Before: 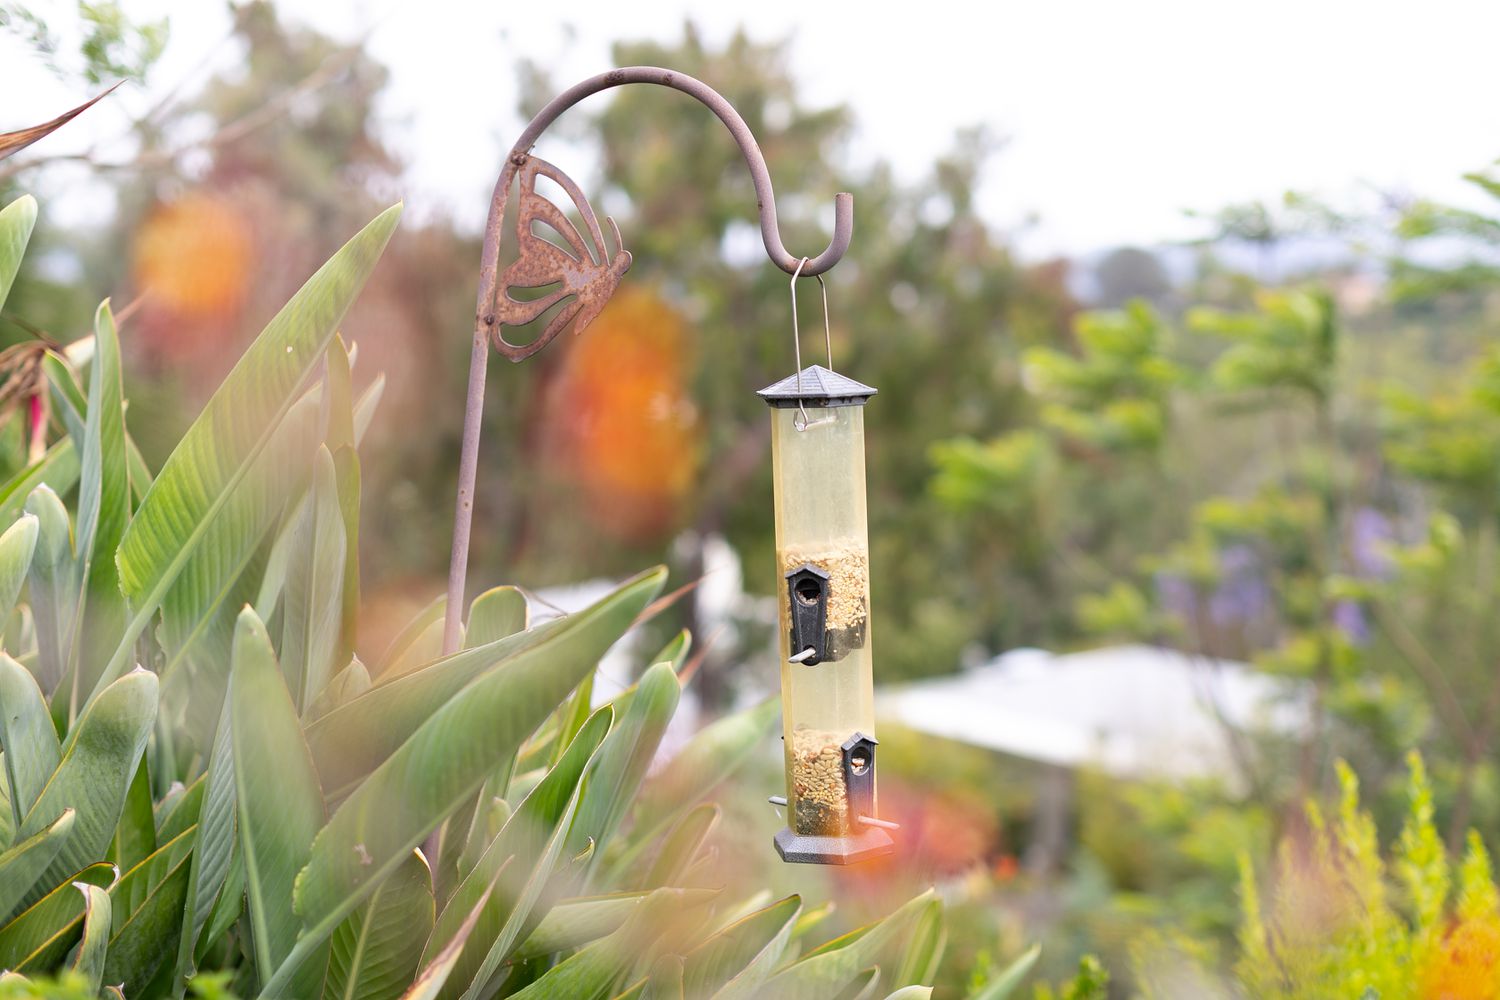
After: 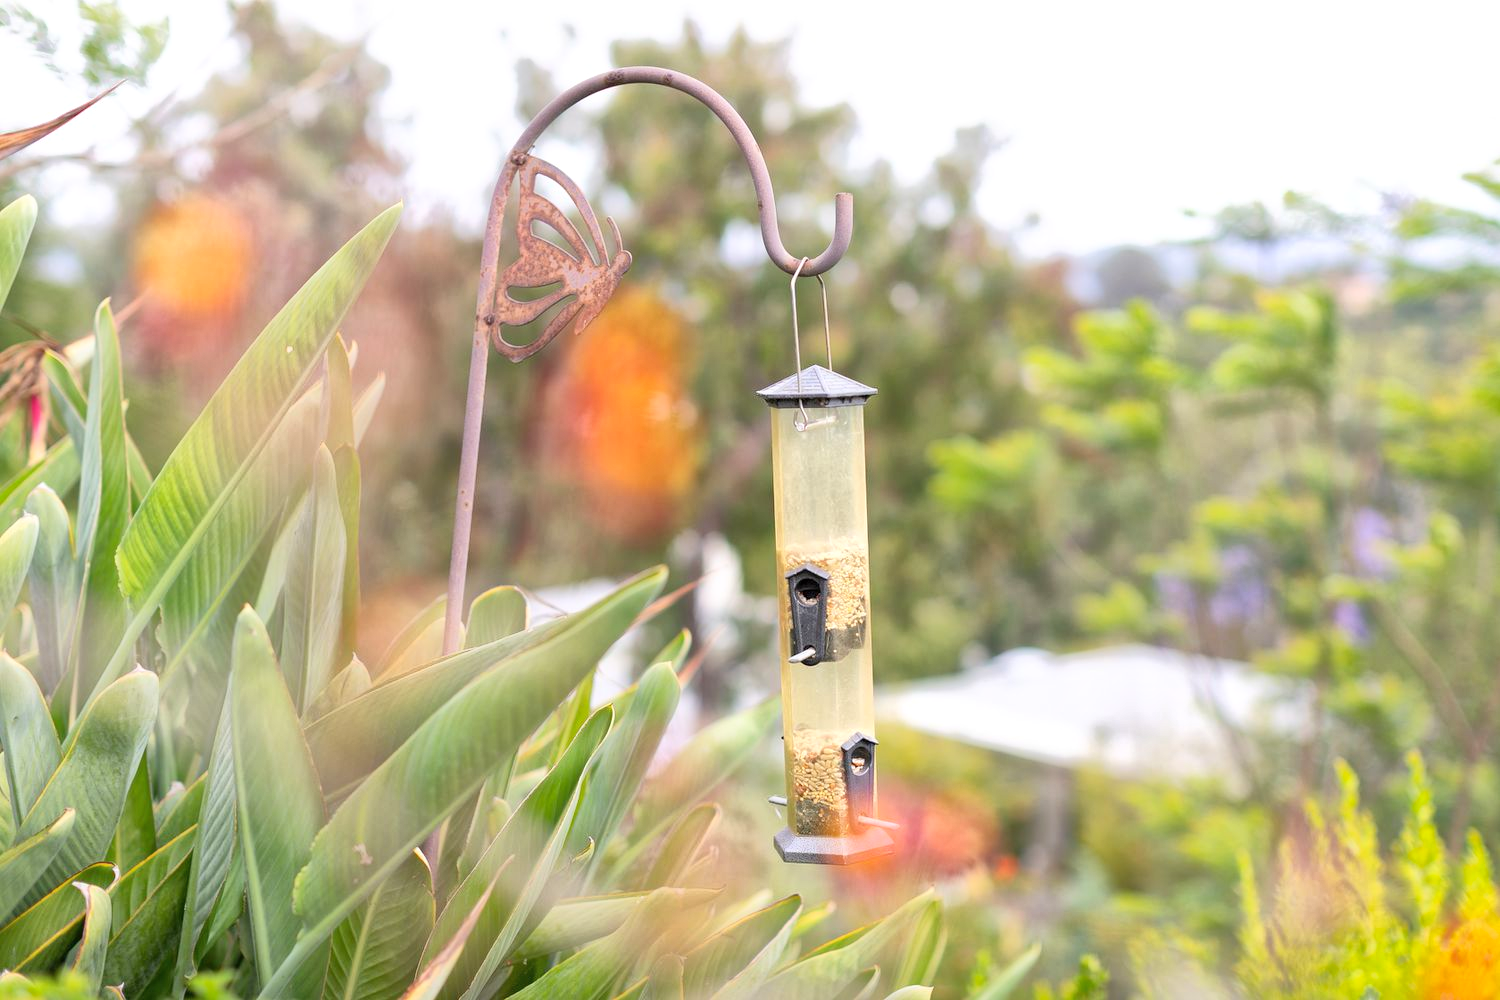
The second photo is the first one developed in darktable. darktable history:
exposure: black level correction 0.001, exposure 0.5 EV, compensate exposure bias true, compensate highlight preservation false
global tonemap: drago (1, 100), detail 1
